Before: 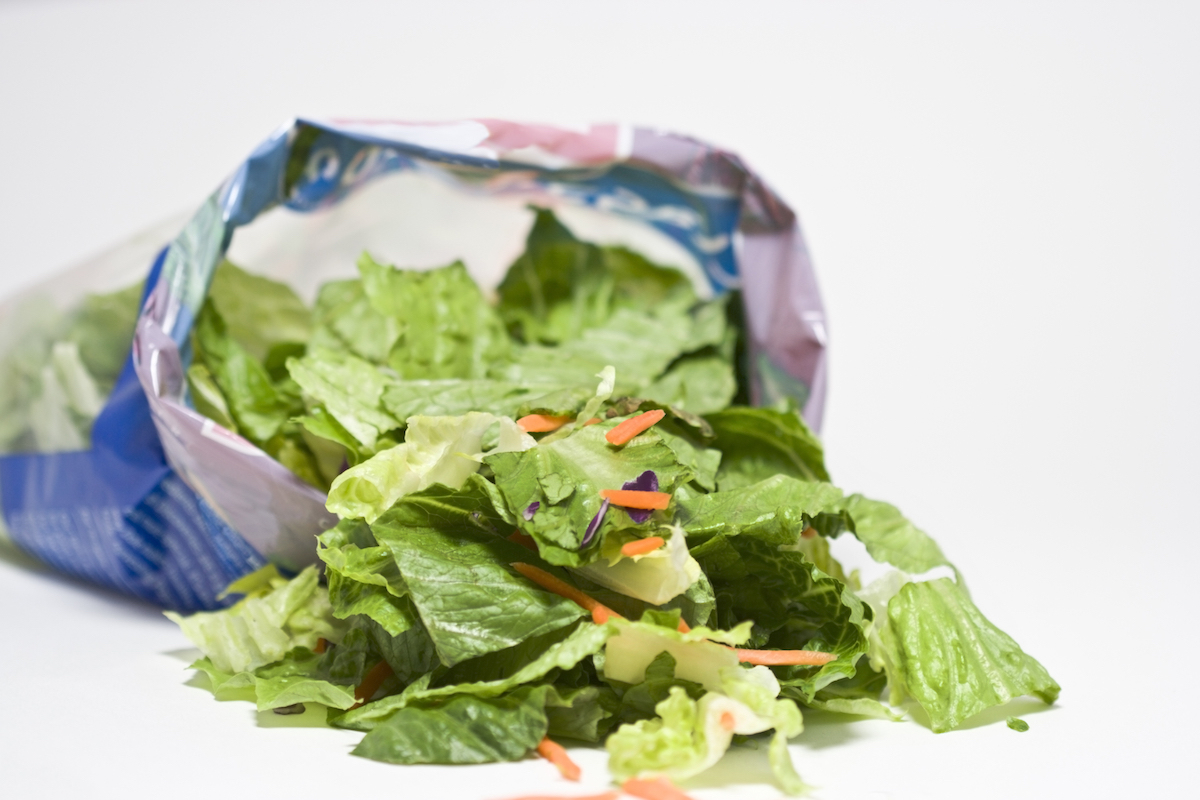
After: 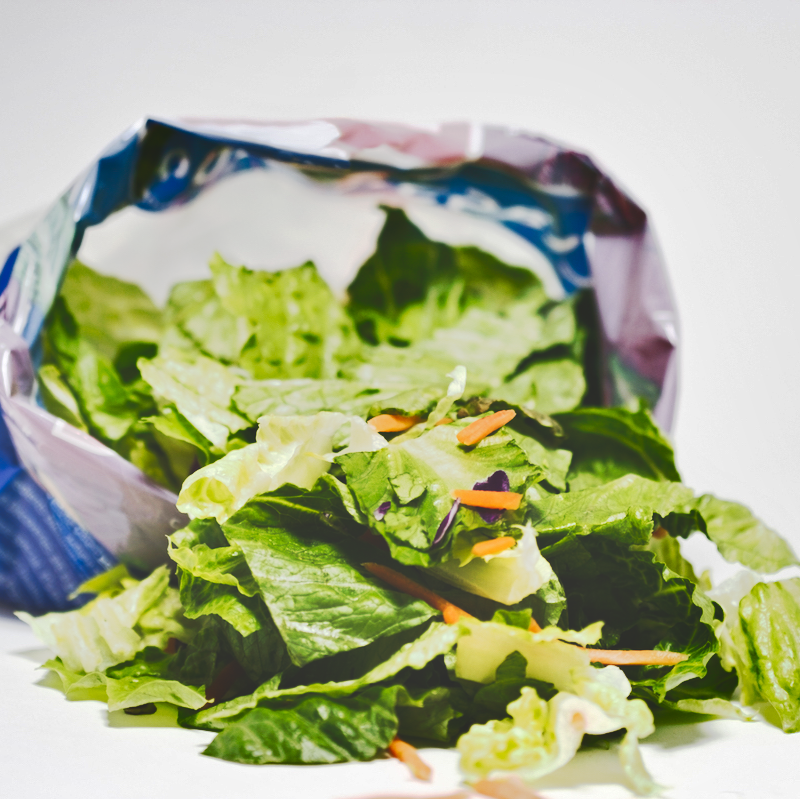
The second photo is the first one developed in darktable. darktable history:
crop and rotate: left 12.455%, right 20.847%
shadows and highlights: shadows 59.23, highlights -60.16, soften with gaussian
tone curve: curves: ch0 [(0, 0) (0.003, 0.231) (0.011, 0.231) (0.025, 0.231) (0.044, 0.231) (0.069, 0.235) (0.1, 0.24) (0.136, 0.246) (0.177, 0.256) (0.224, 0.279) (0.277, 0.313) (0.335, 0.354) (0.399, 0.428) (0.468, 0.514) (0.543, 0.61) (0.623, 0.728) (0.709, 0.808) (0.801, 0.873) (0.898, 0.909) (1, 1)], preserve colors none
